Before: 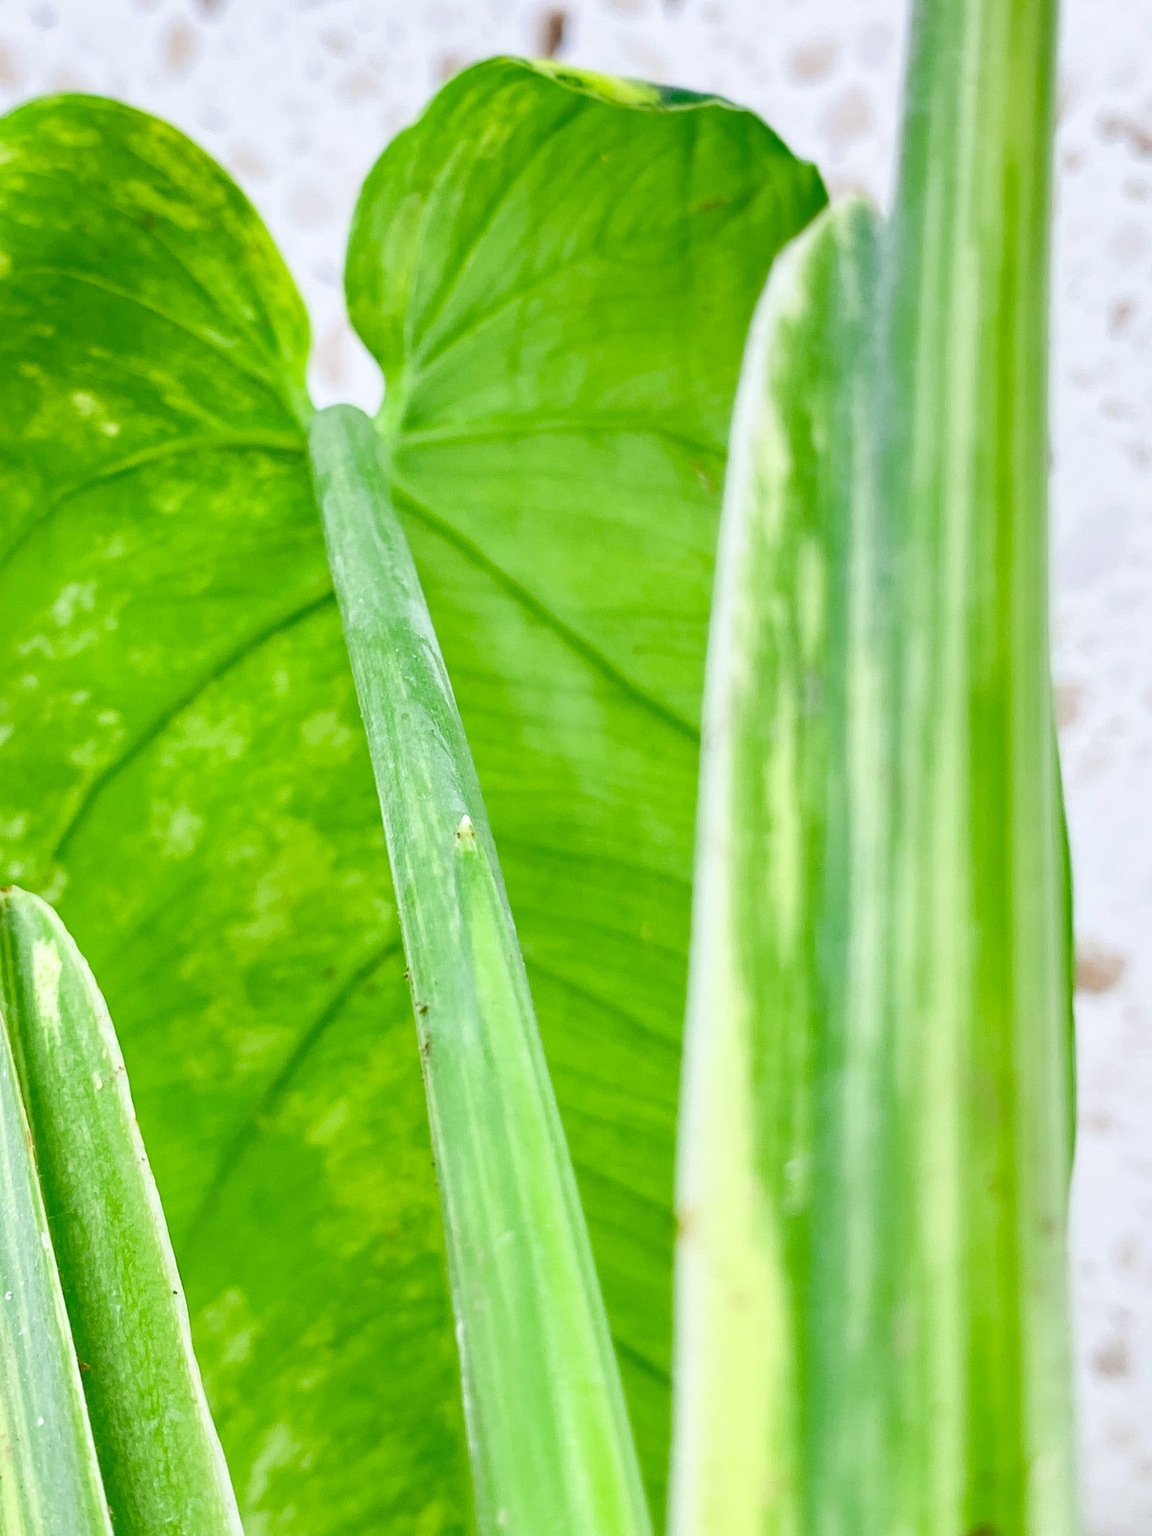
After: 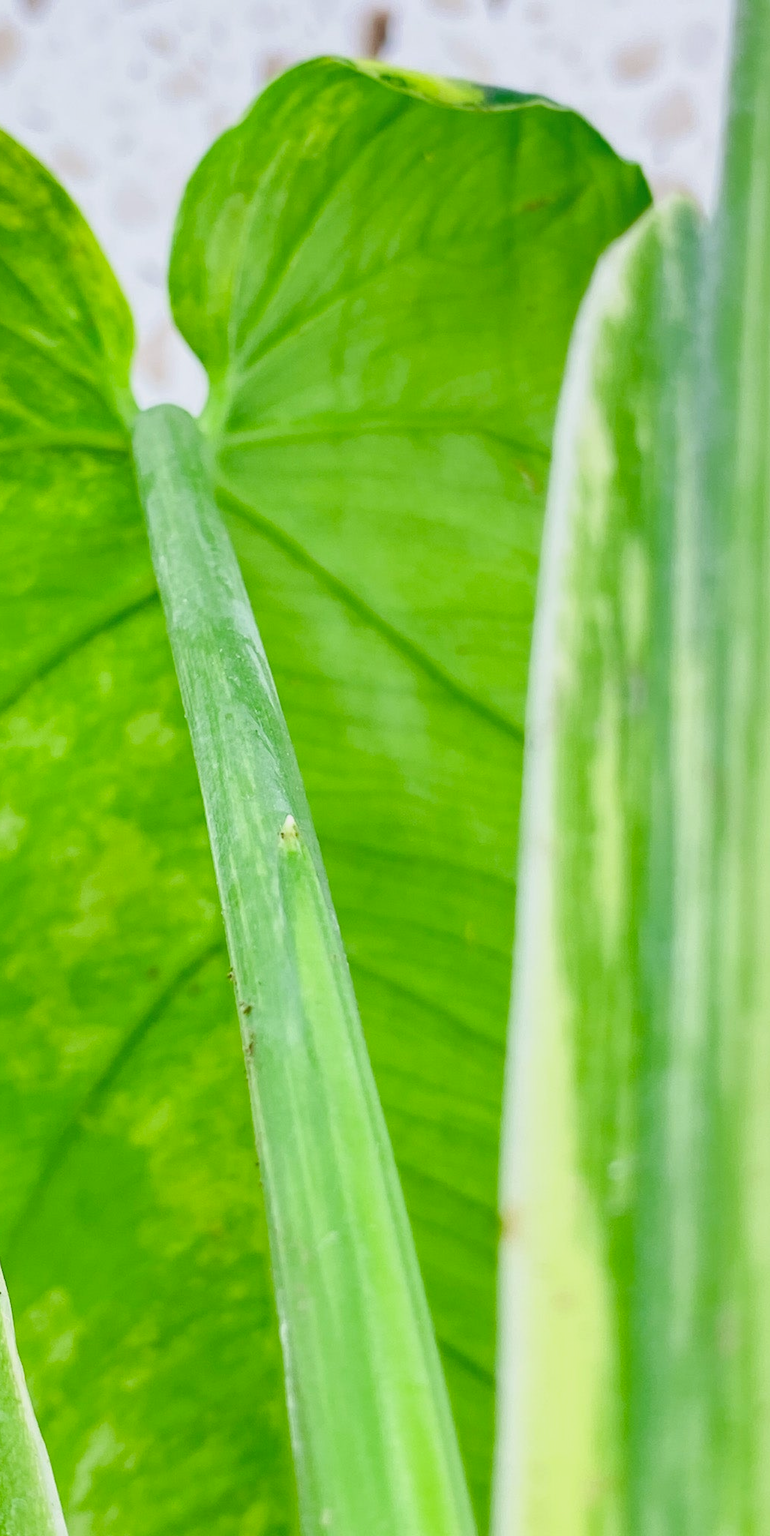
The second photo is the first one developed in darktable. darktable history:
crop: left 15.363%, right 17.738%
contrast brightness saturation: contrast -0.123
